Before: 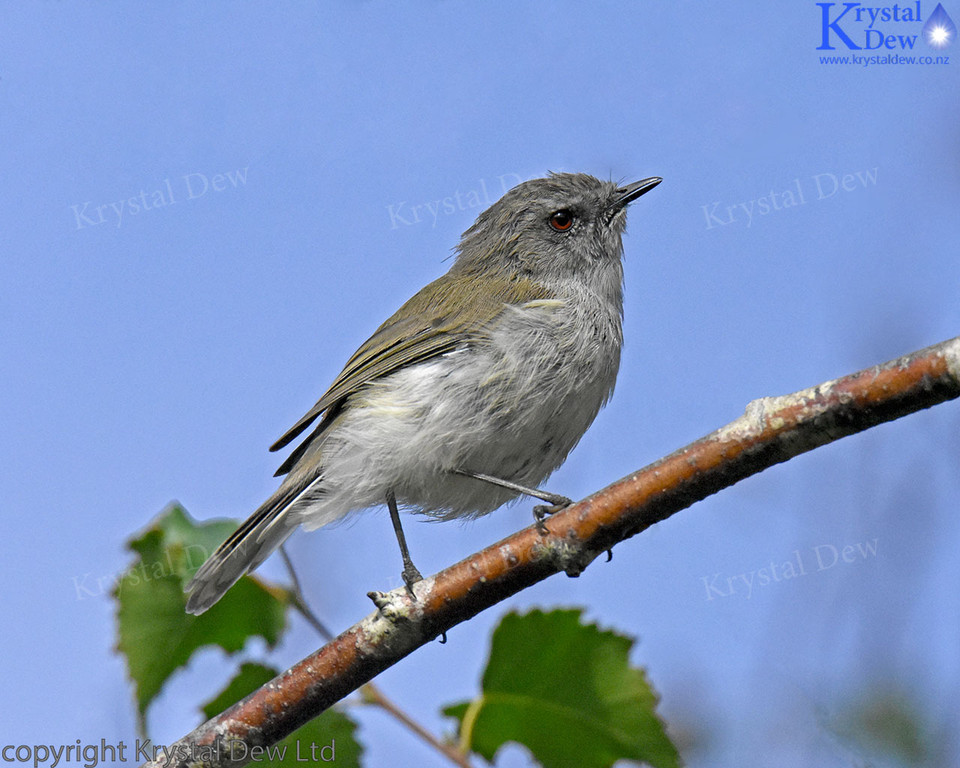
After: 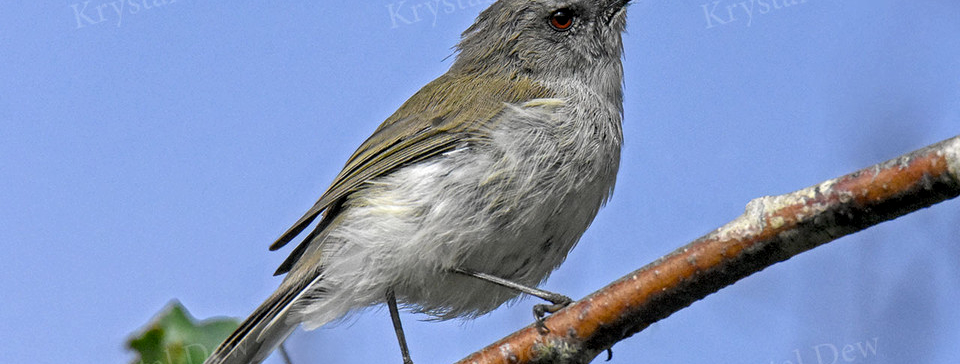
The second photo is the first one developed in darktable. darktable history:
crop and rotate: top 26.293%, bottom 26.252%
local contrast: on, module defaults
